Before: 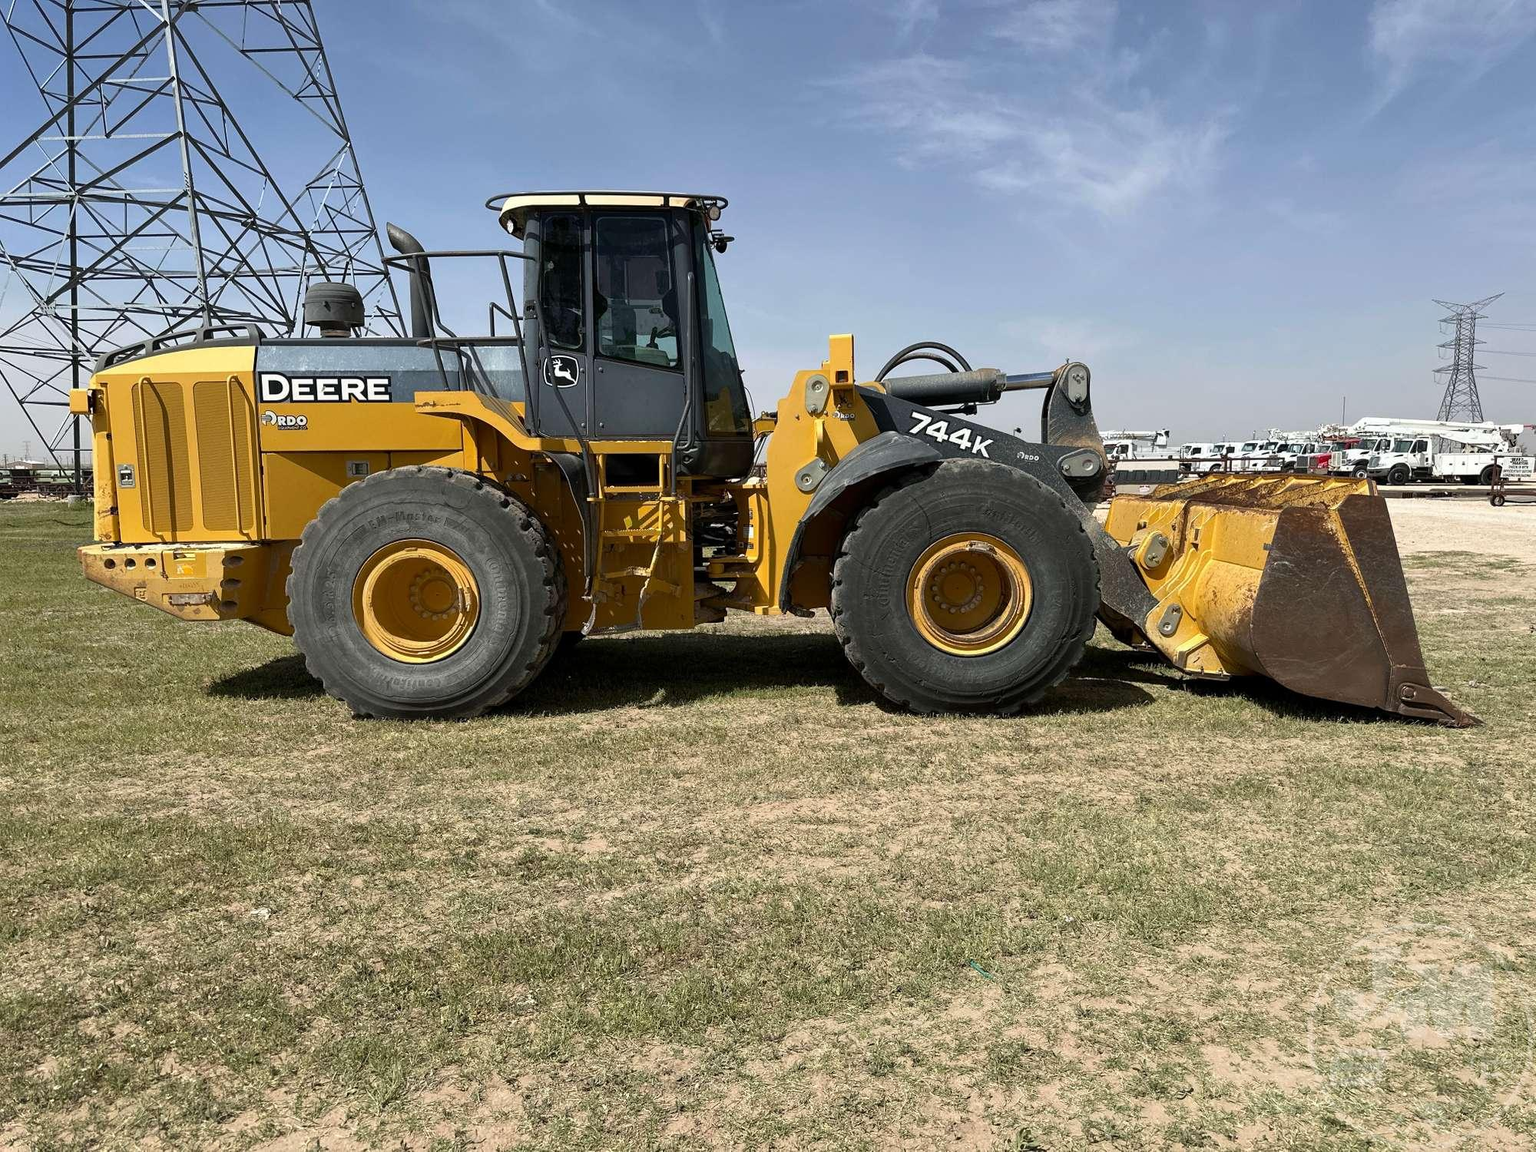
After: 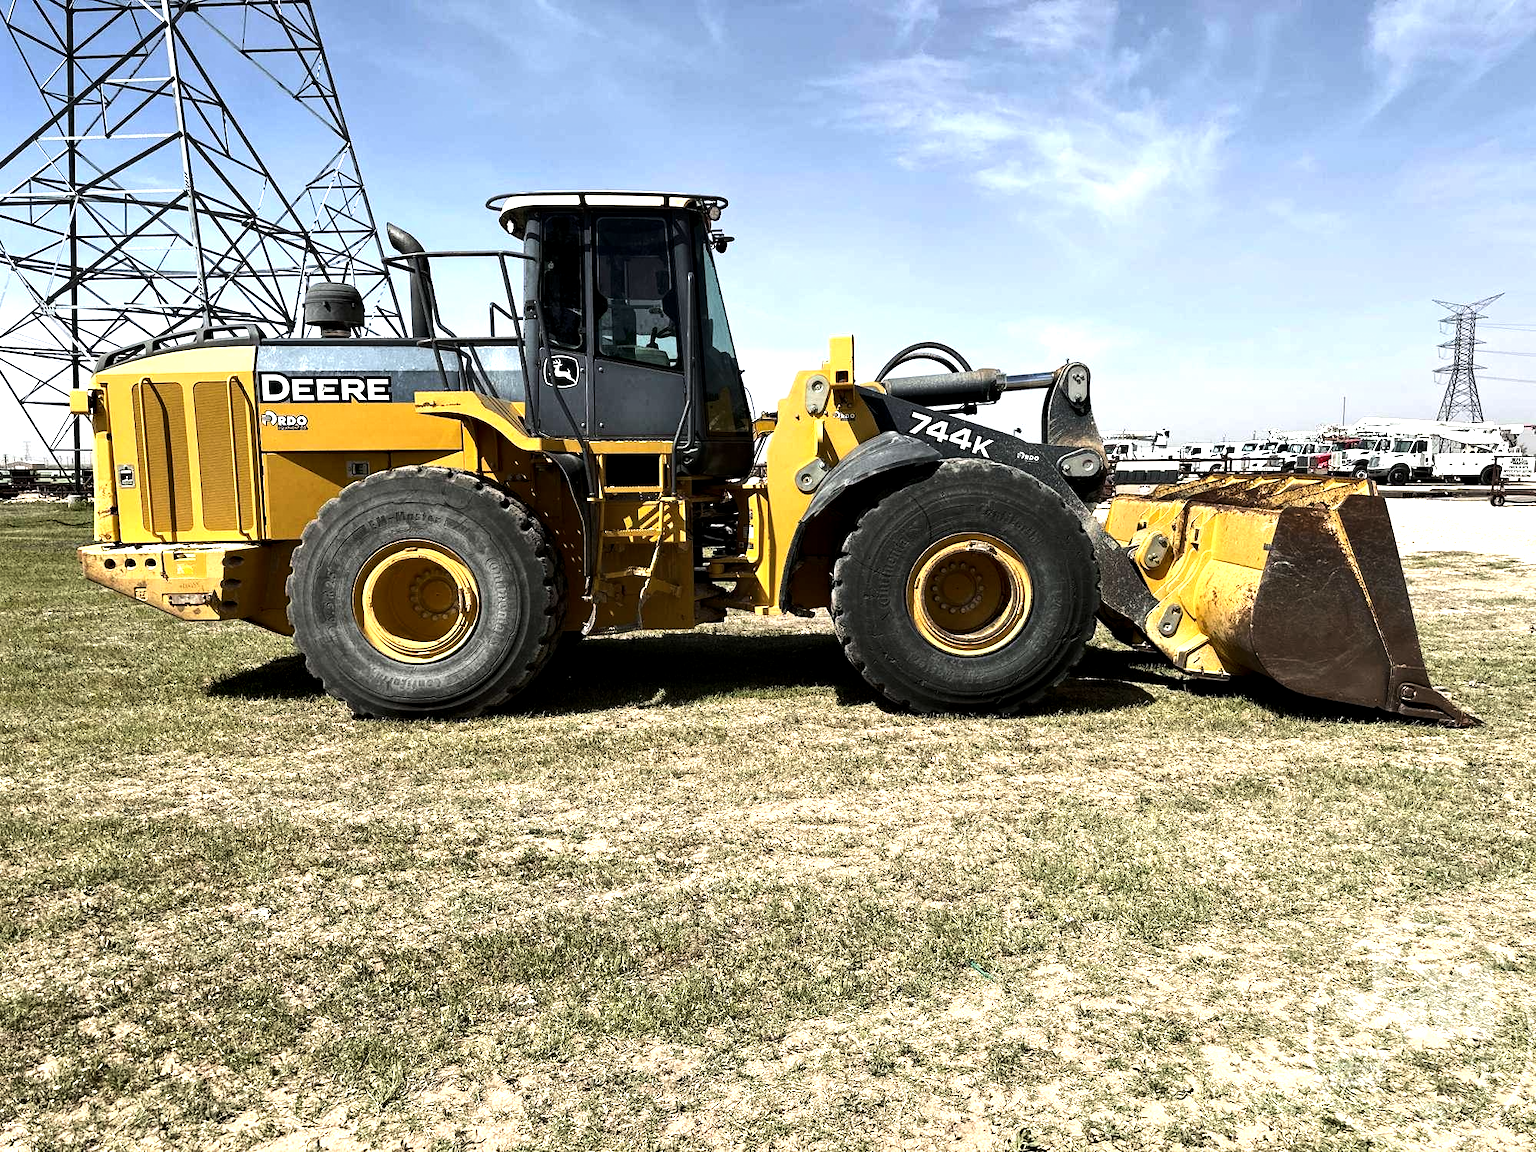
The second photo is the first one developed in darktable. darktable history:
tone equalizer: -8 EV -1.1 EV, -7 EV -1.04 EV, -6 EV -0.897 EV, -5 EV -0.58 EV, -3 EV 0.584 EV, -2 EV 0.879 EV, -1 EV 1 EV, +0 EV 1.06 EV, edges refinement/feathering 500, mask exposure compensation -1.57 EV, preserve details no
contrast equalizer: y [[0.526, 0.53, 0.532, 0.532, 0.53, 0.525], [0.5 ×6], [0.5 ×6], [0 ×6], [0 ×6]]
